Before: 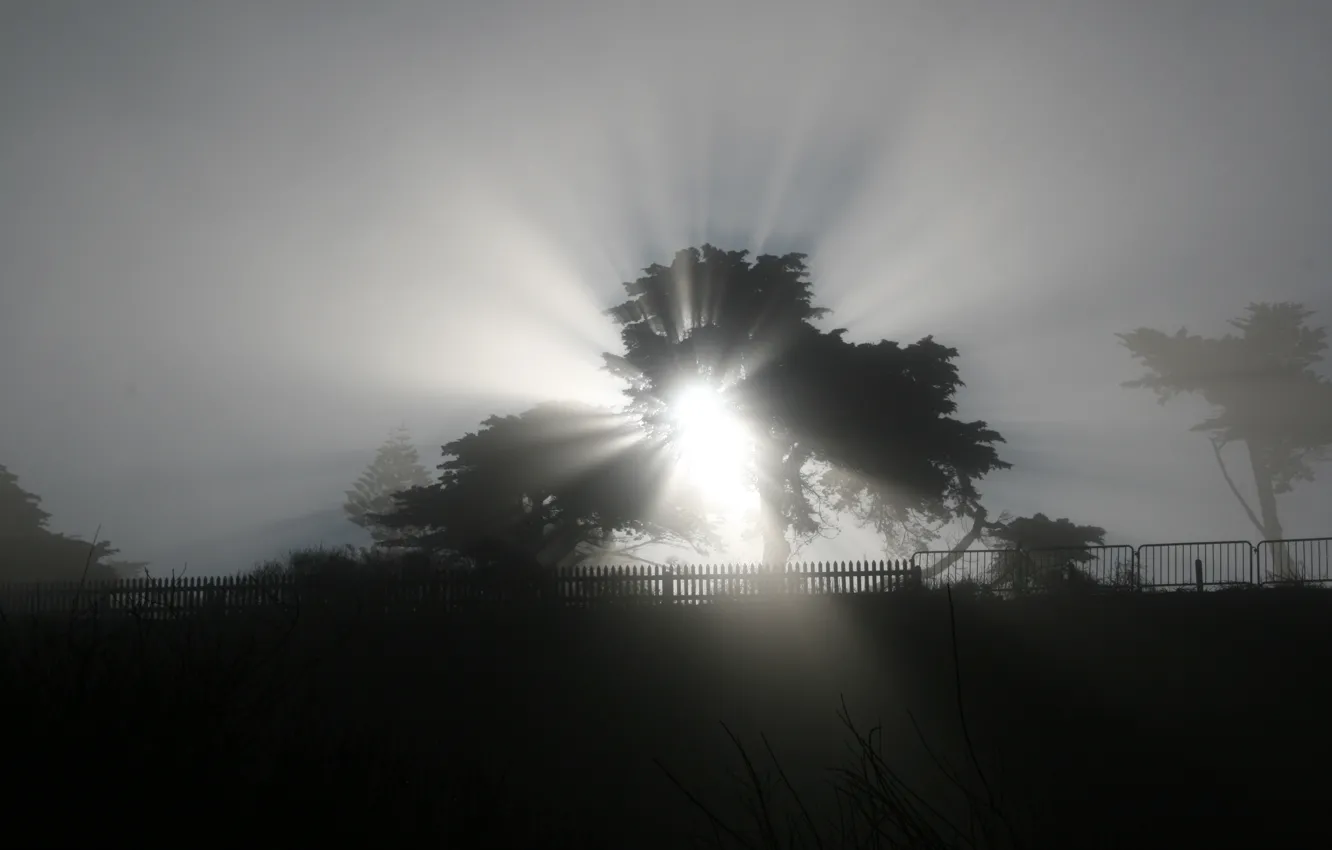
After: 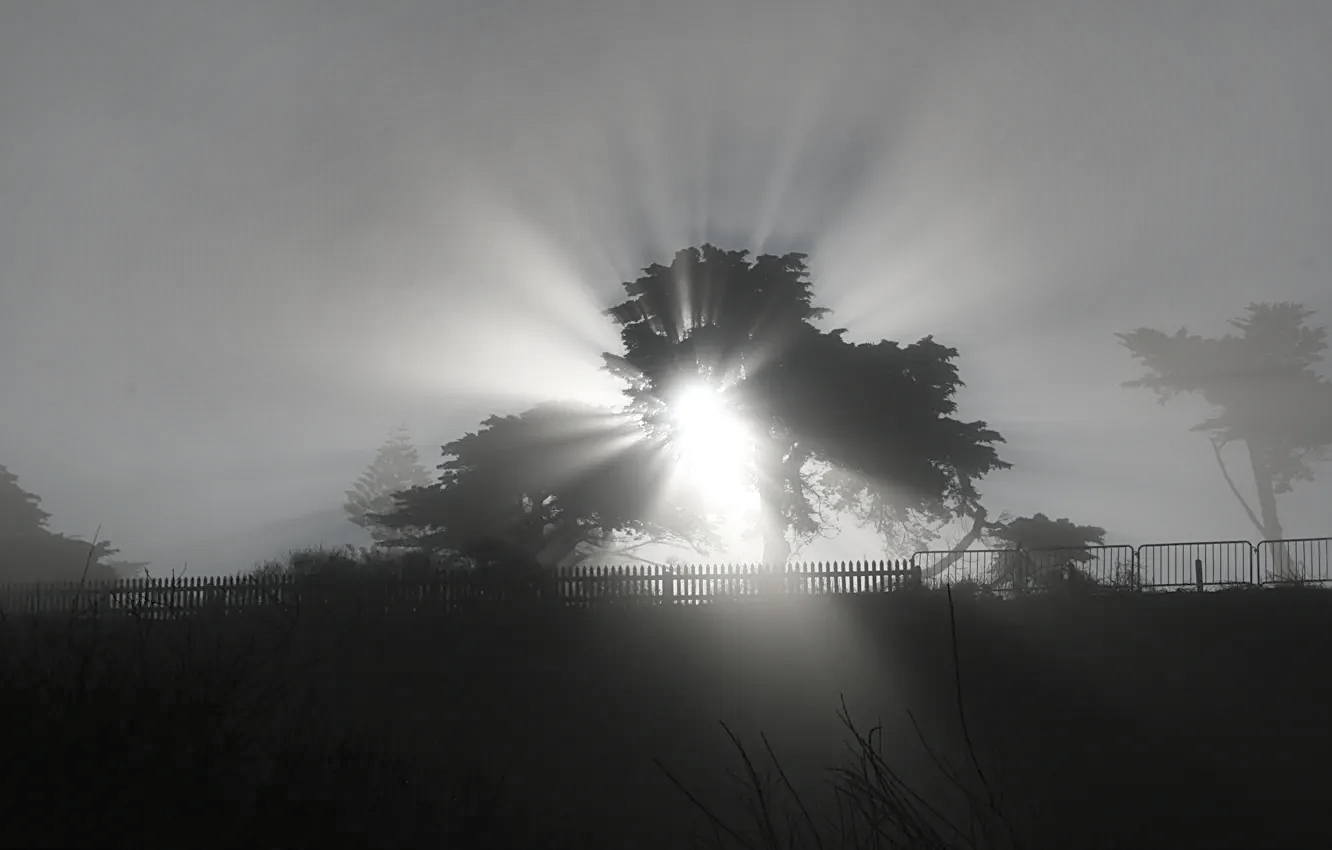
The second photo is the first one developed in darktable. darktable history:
sharpen: on, module defaults
shadows and highlights: shadows 18.84, highlights -83.34, soften with gaussian
contrast brightness saturation: brightness 0.188, saturation -0.501
